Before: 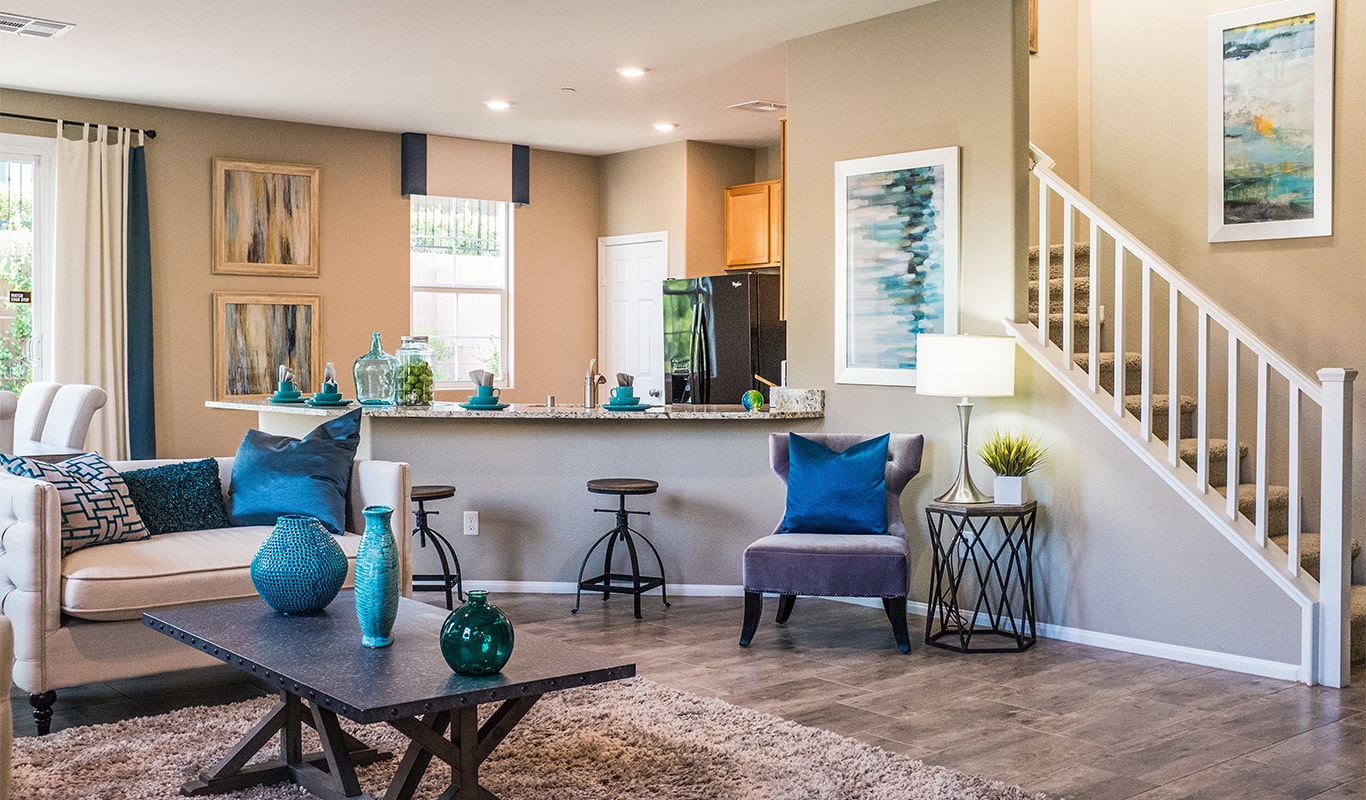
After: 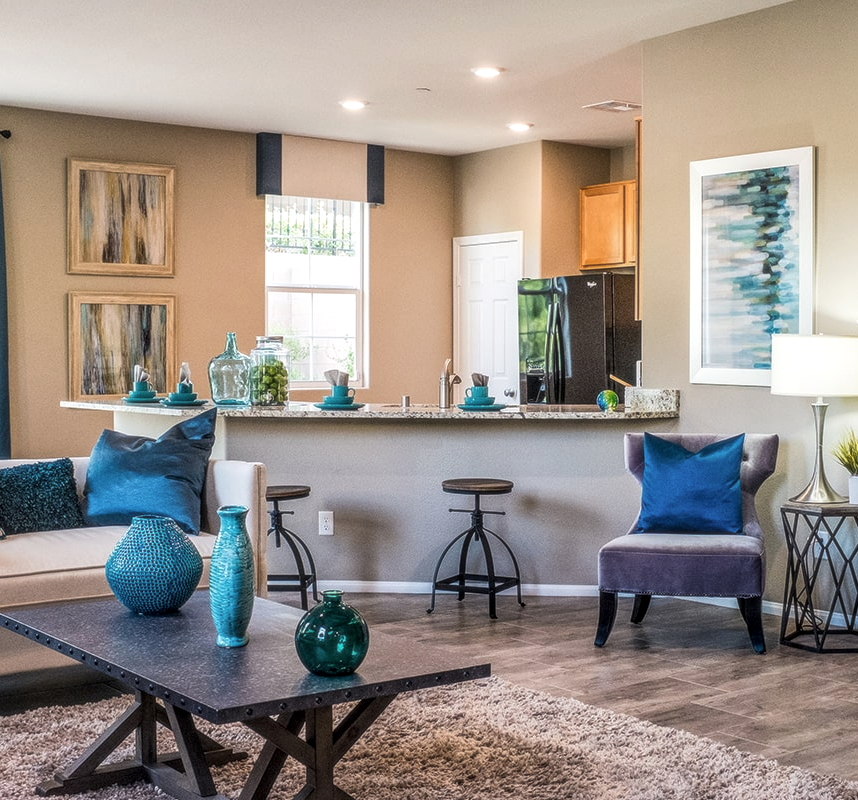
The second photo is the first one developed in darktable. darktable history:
soften: size 10%, saturation 50%, brightness 0.2 EV, mix 10%
local contrast: on, module defaults
crop: left 10.644%, right 26.528%
